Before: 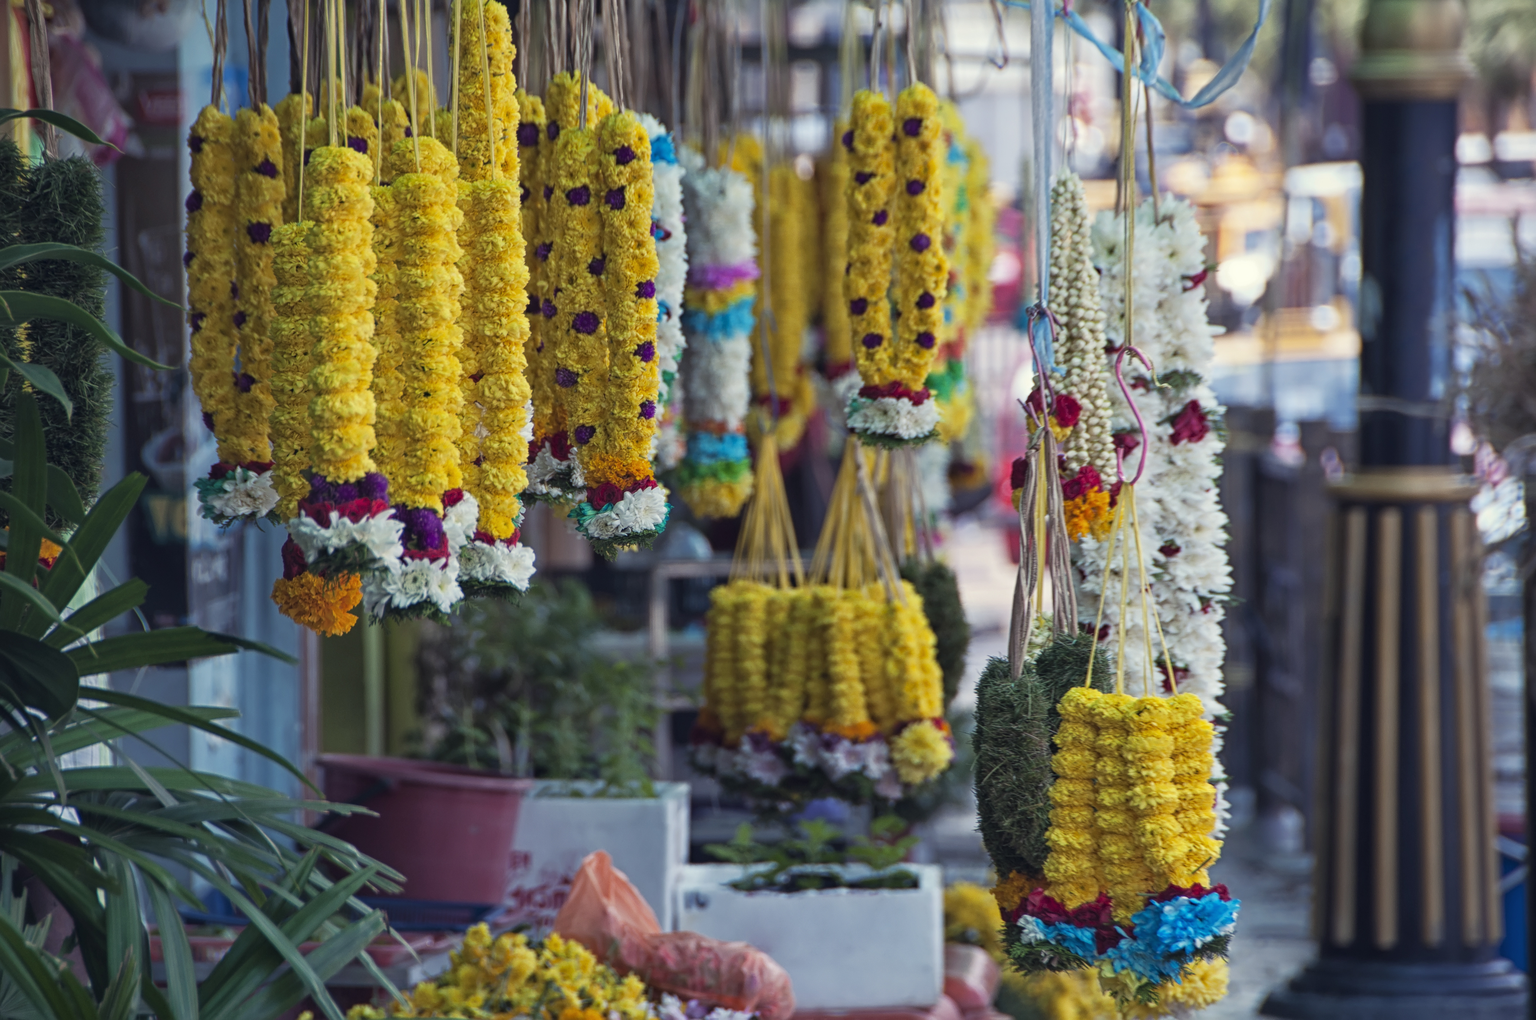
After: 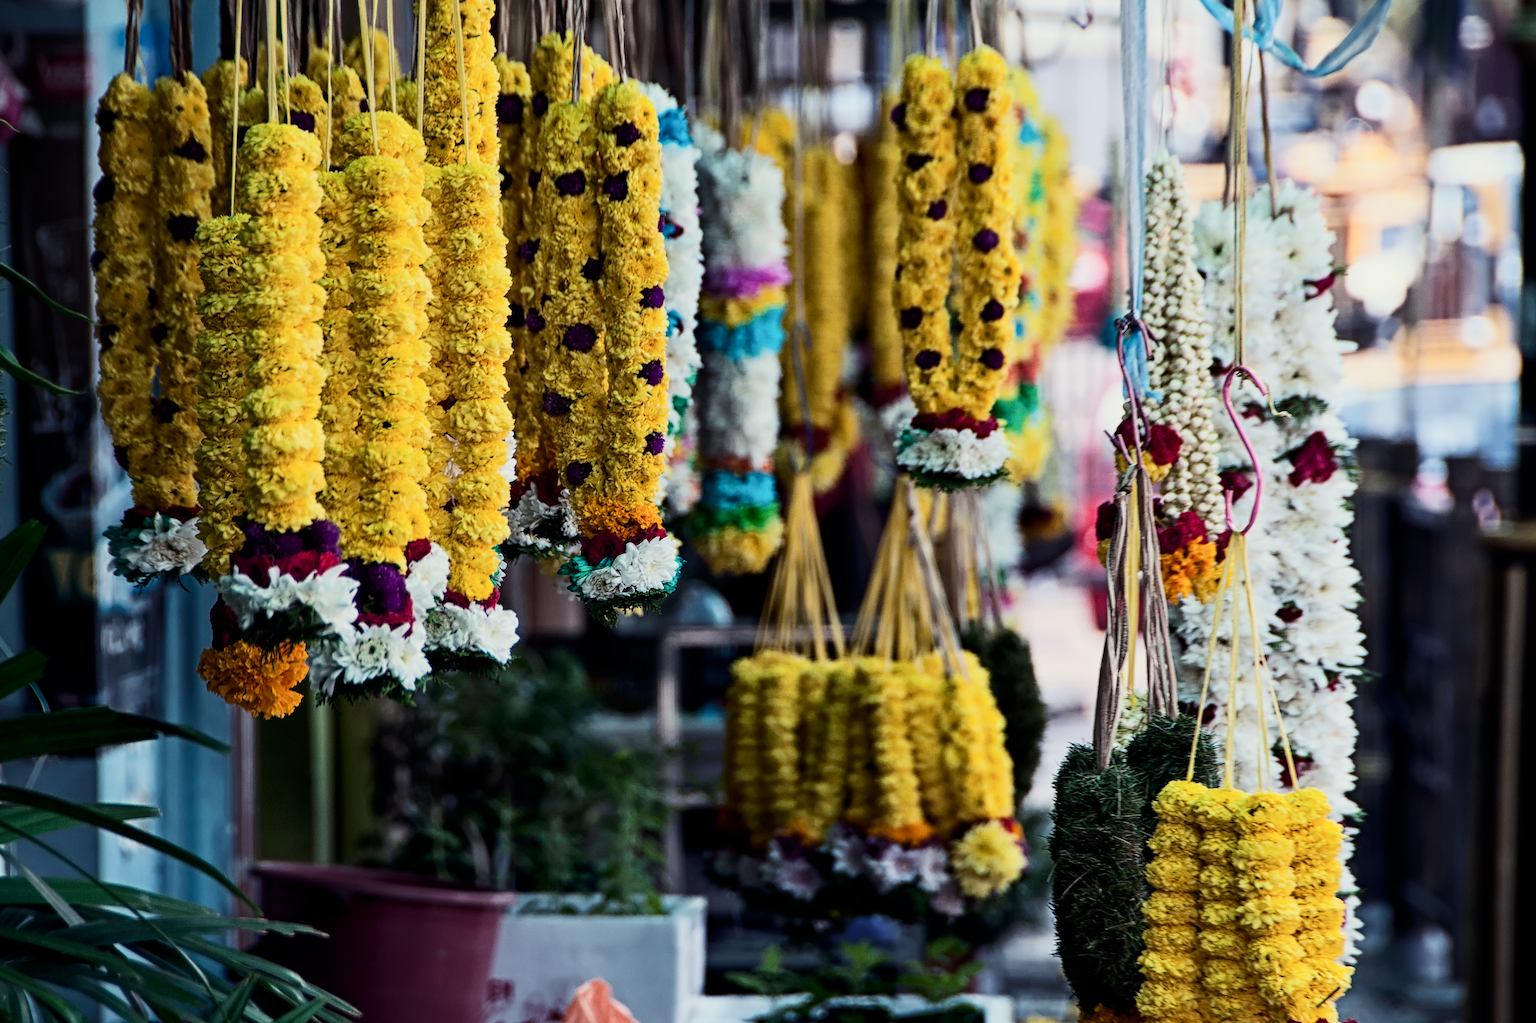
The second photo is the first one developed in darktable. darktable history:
contrast brightness saturation: contrast 0.29
crop and rotate: left 7.134%, top 4.43%, right 10.556%, bottom 13.017%
sharpen: amount 0.204
filmic rgb: black relative exposure -5.03 EV, white relative exposure 3.97 EV, hardness 2.88, contrast 1.183, highlights saturation mix -28.67%
